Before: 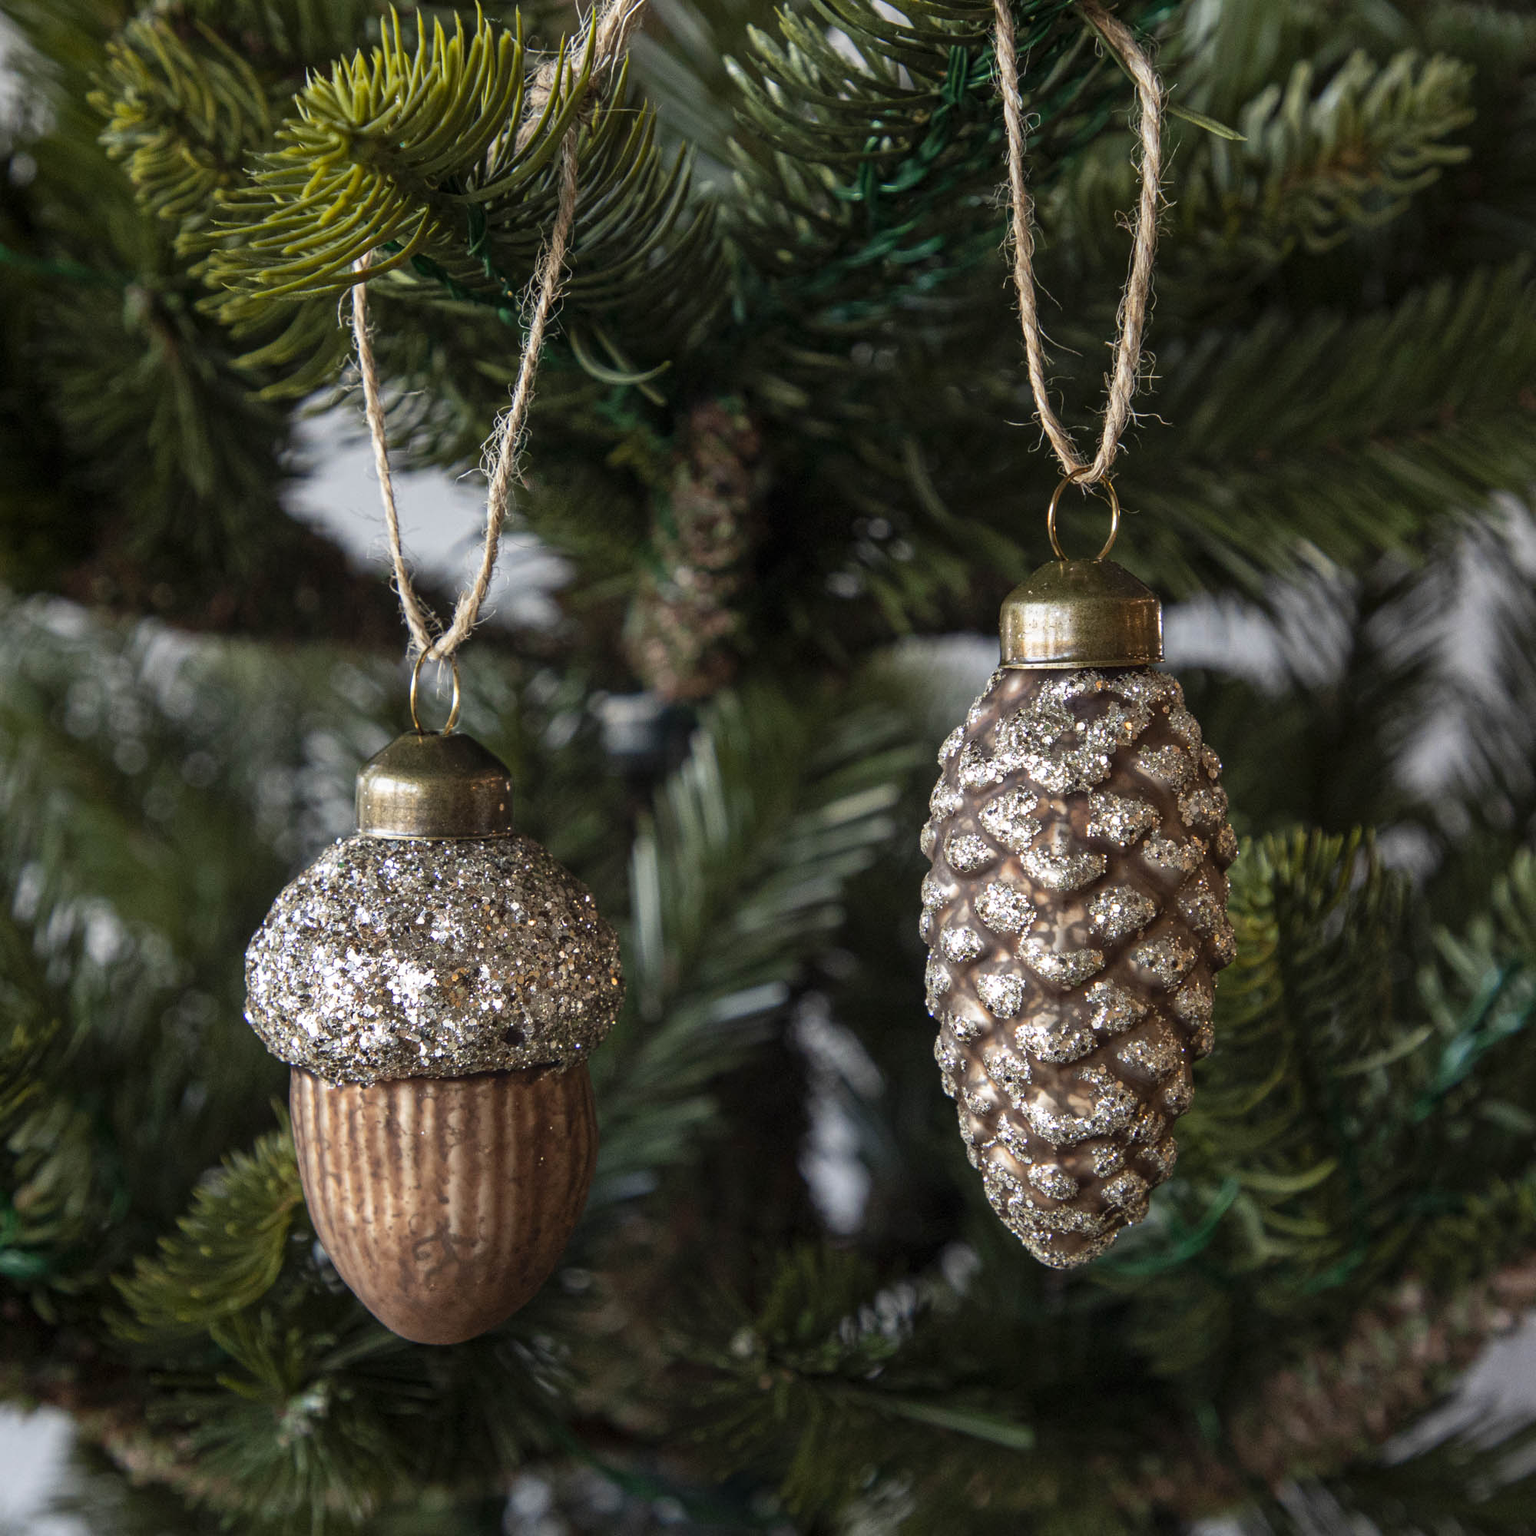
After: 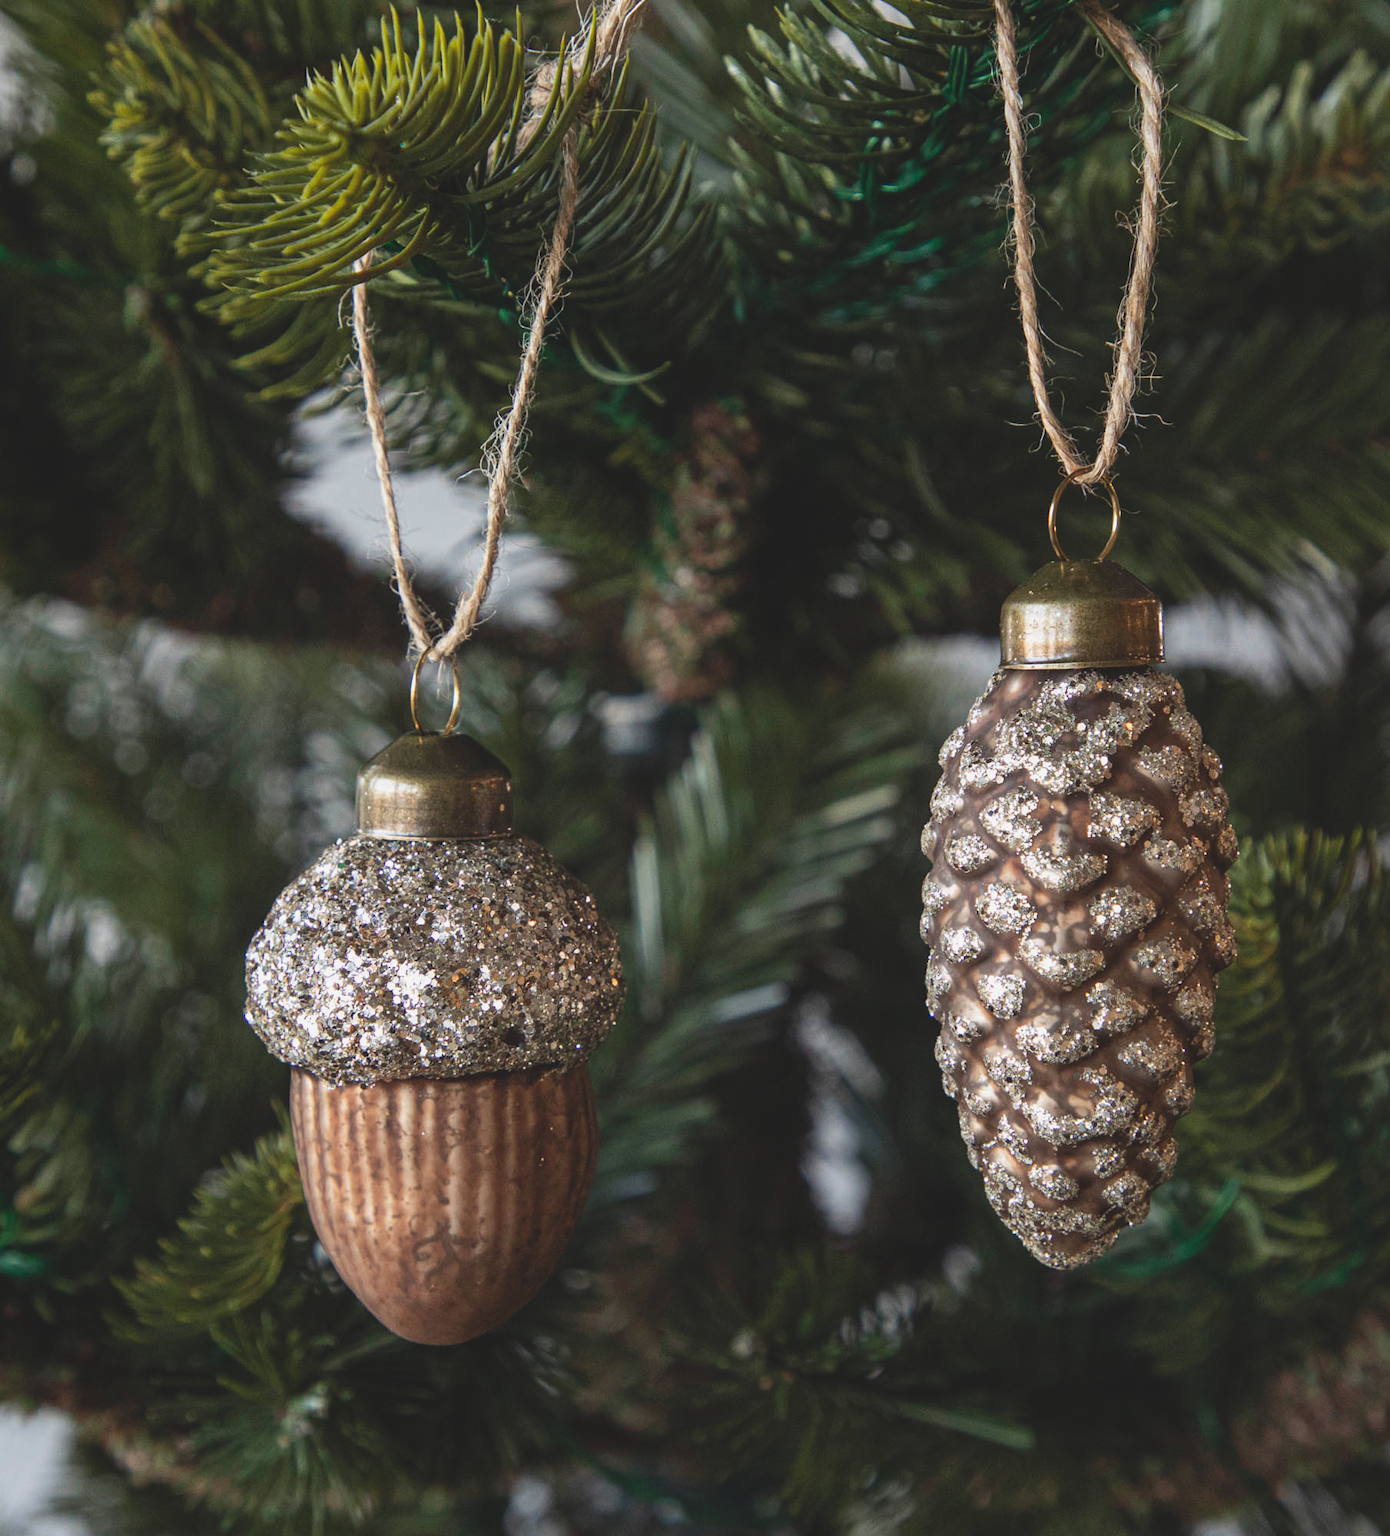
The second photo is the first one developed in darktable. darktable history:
crop: right 9.509%, bottom 0.031%
exposure: black level correction -0.015, exposure -0.125 EV, compensate highlight preservation false
